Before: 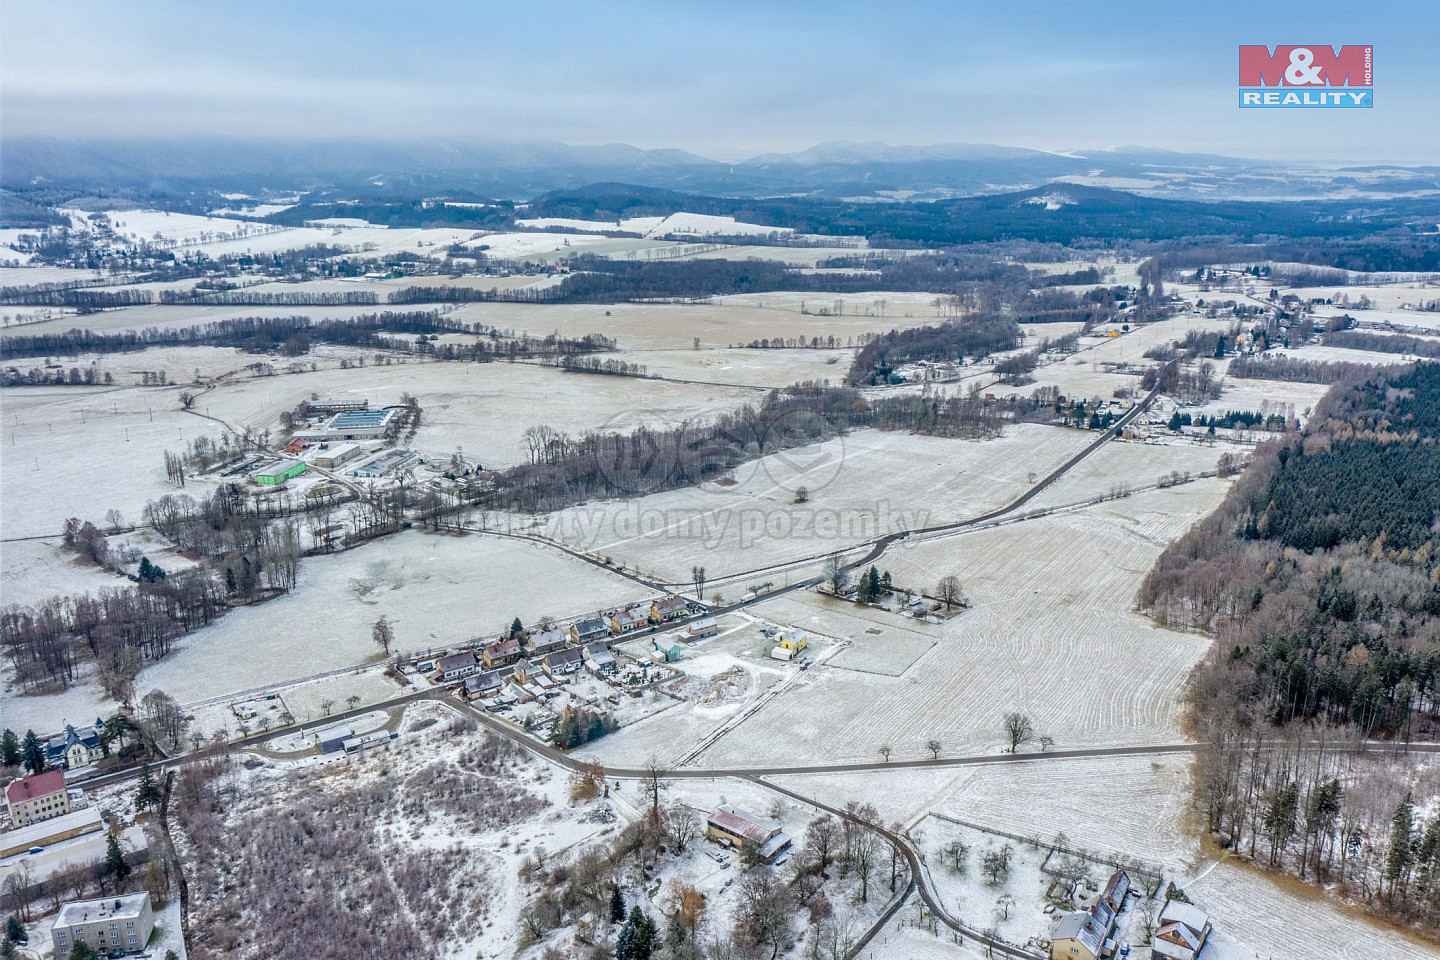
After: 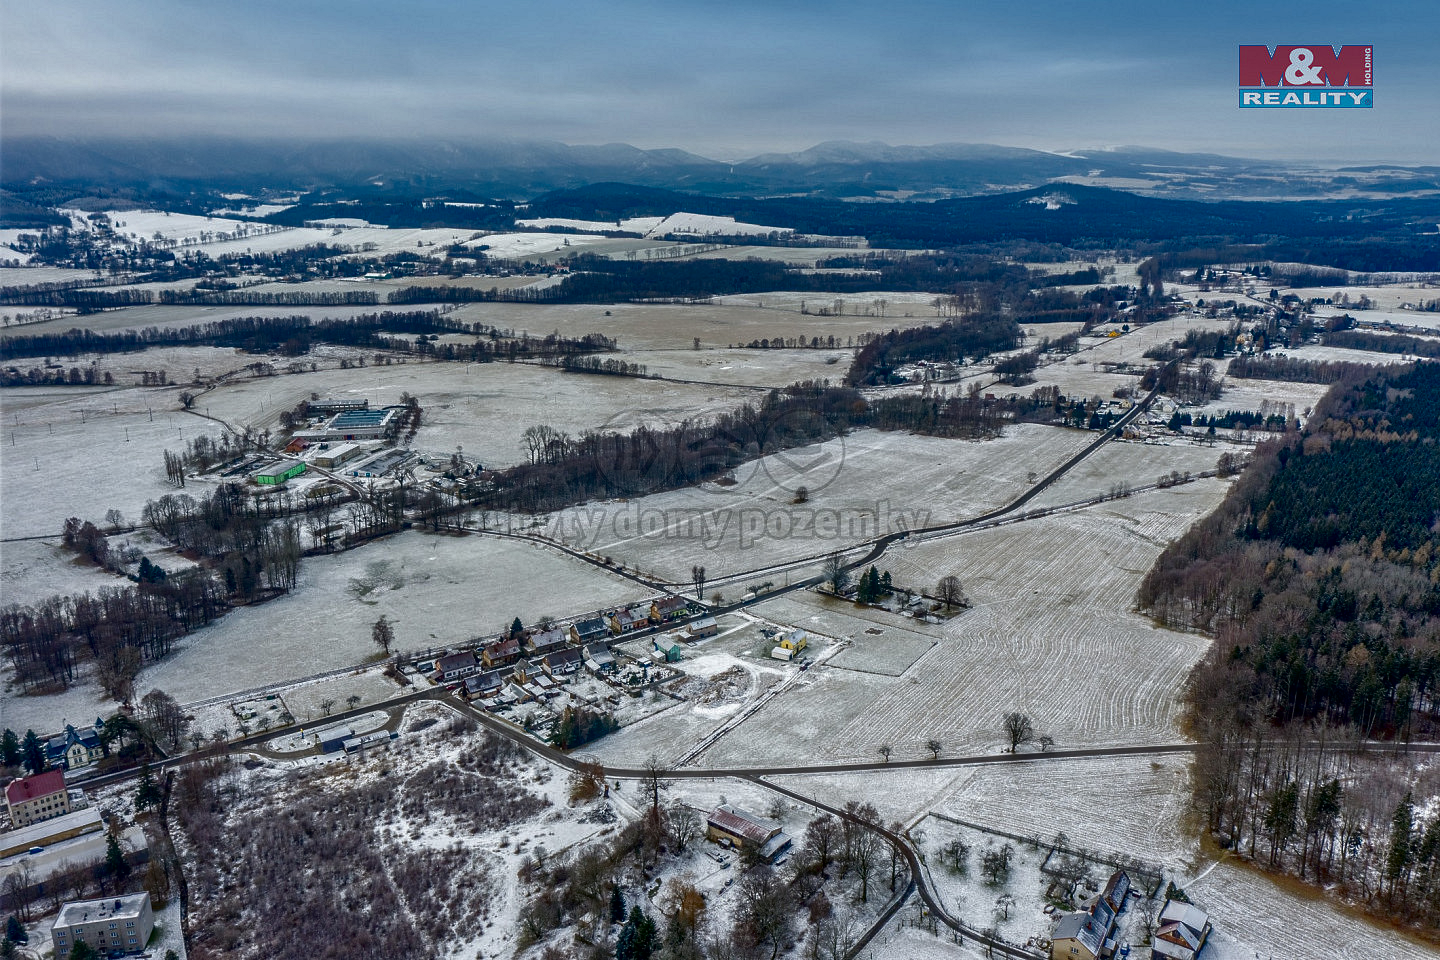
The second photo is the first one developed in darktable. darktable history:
contrast brightness saturation: brightness -0.52
shadows and highlights: shadows 43.06, highlights 6.94
